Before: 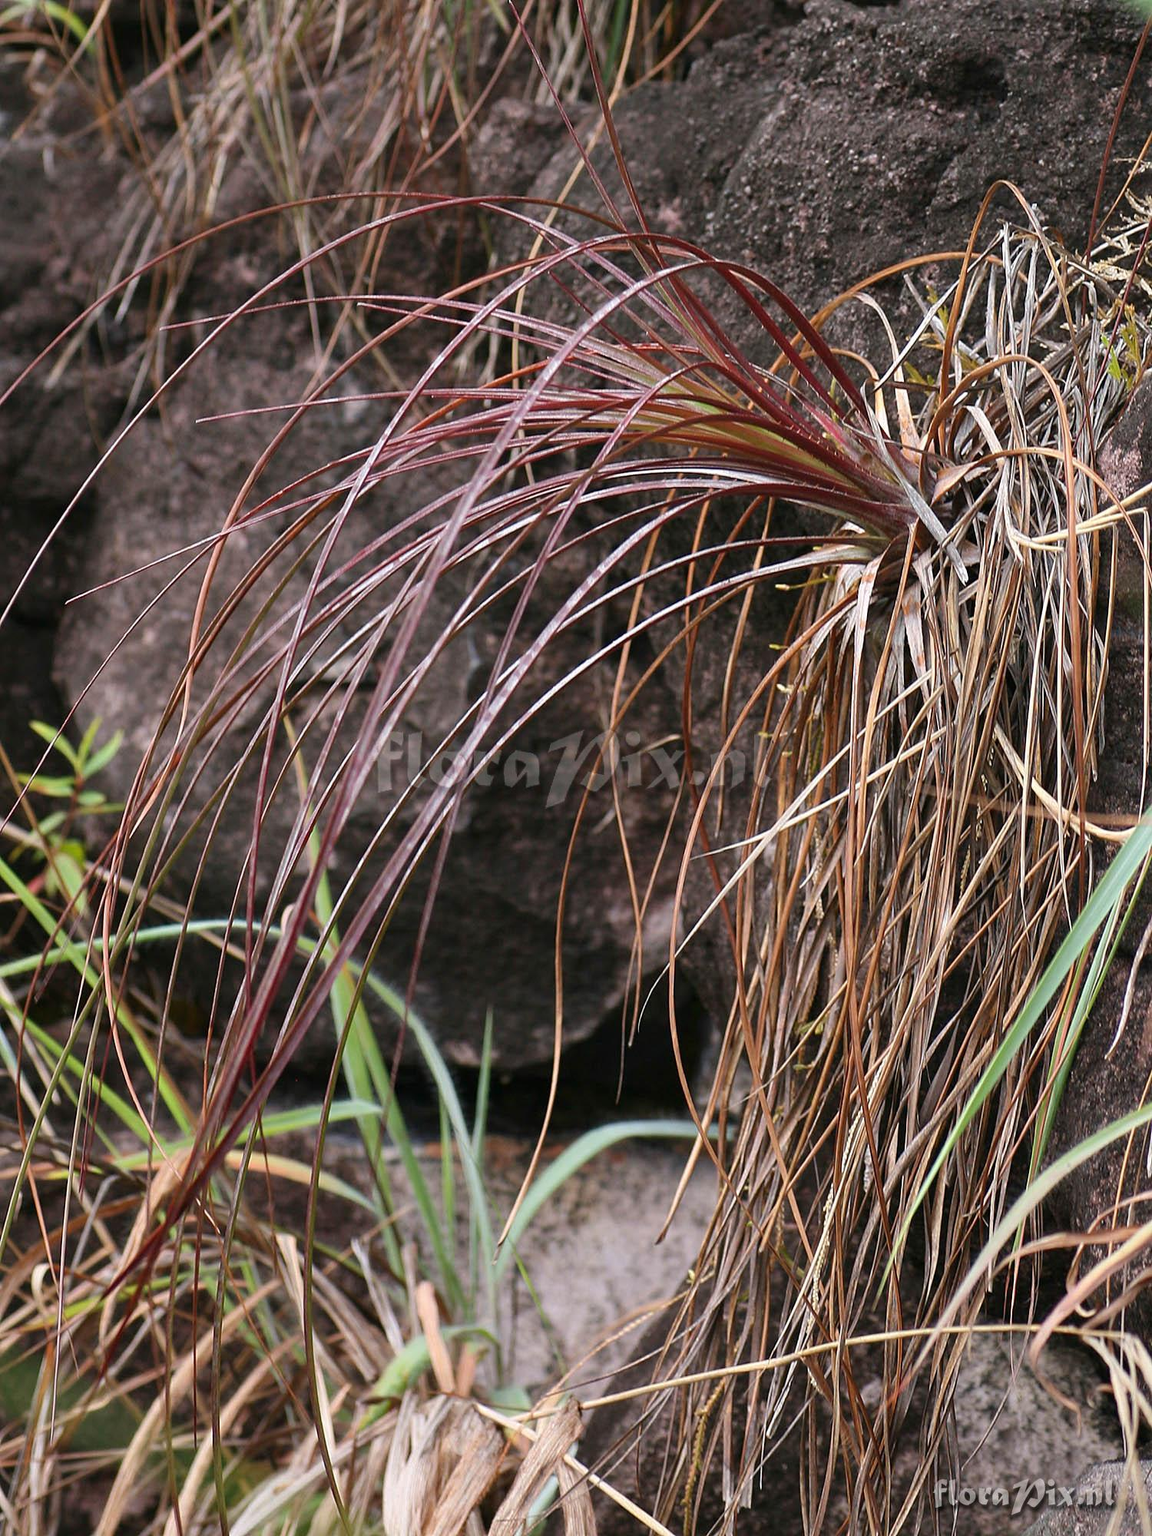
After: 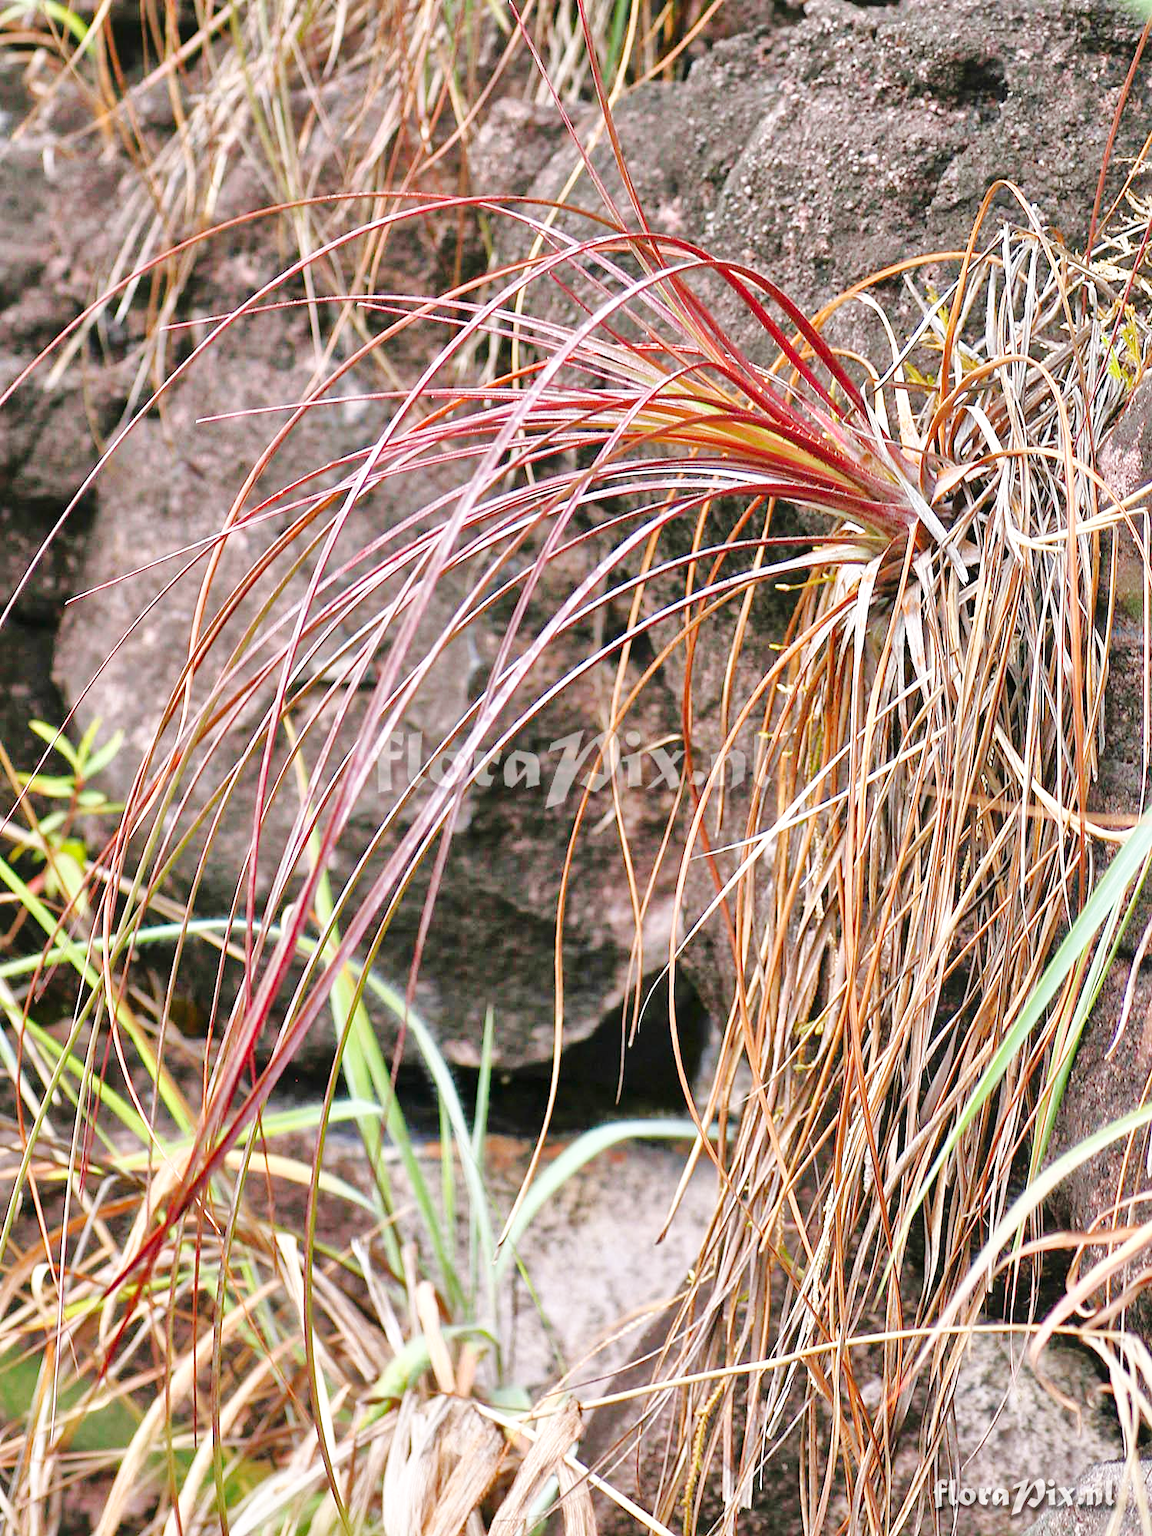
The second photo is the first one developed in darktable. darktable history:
base curve: curves: ch0 [(0, 0) (0.036, 0.025) (0.121, 0.166) (0.206, 0.329) (0.605, 0.79) (1, 1)], preserve colors none
tone equalizer: -8 EV 2 EV, -7 EV 2 EV, -6 EV 2 EV, -5 EV 2 EV, -4 EV 2 EV, -3 EV 1.5 EV, -2 EV 1 EV, -1 EV 0.5 EV
local contrast: mode bilateral grid, contrast 20, coarseness 50, detail 120%, midtone range 0.2
